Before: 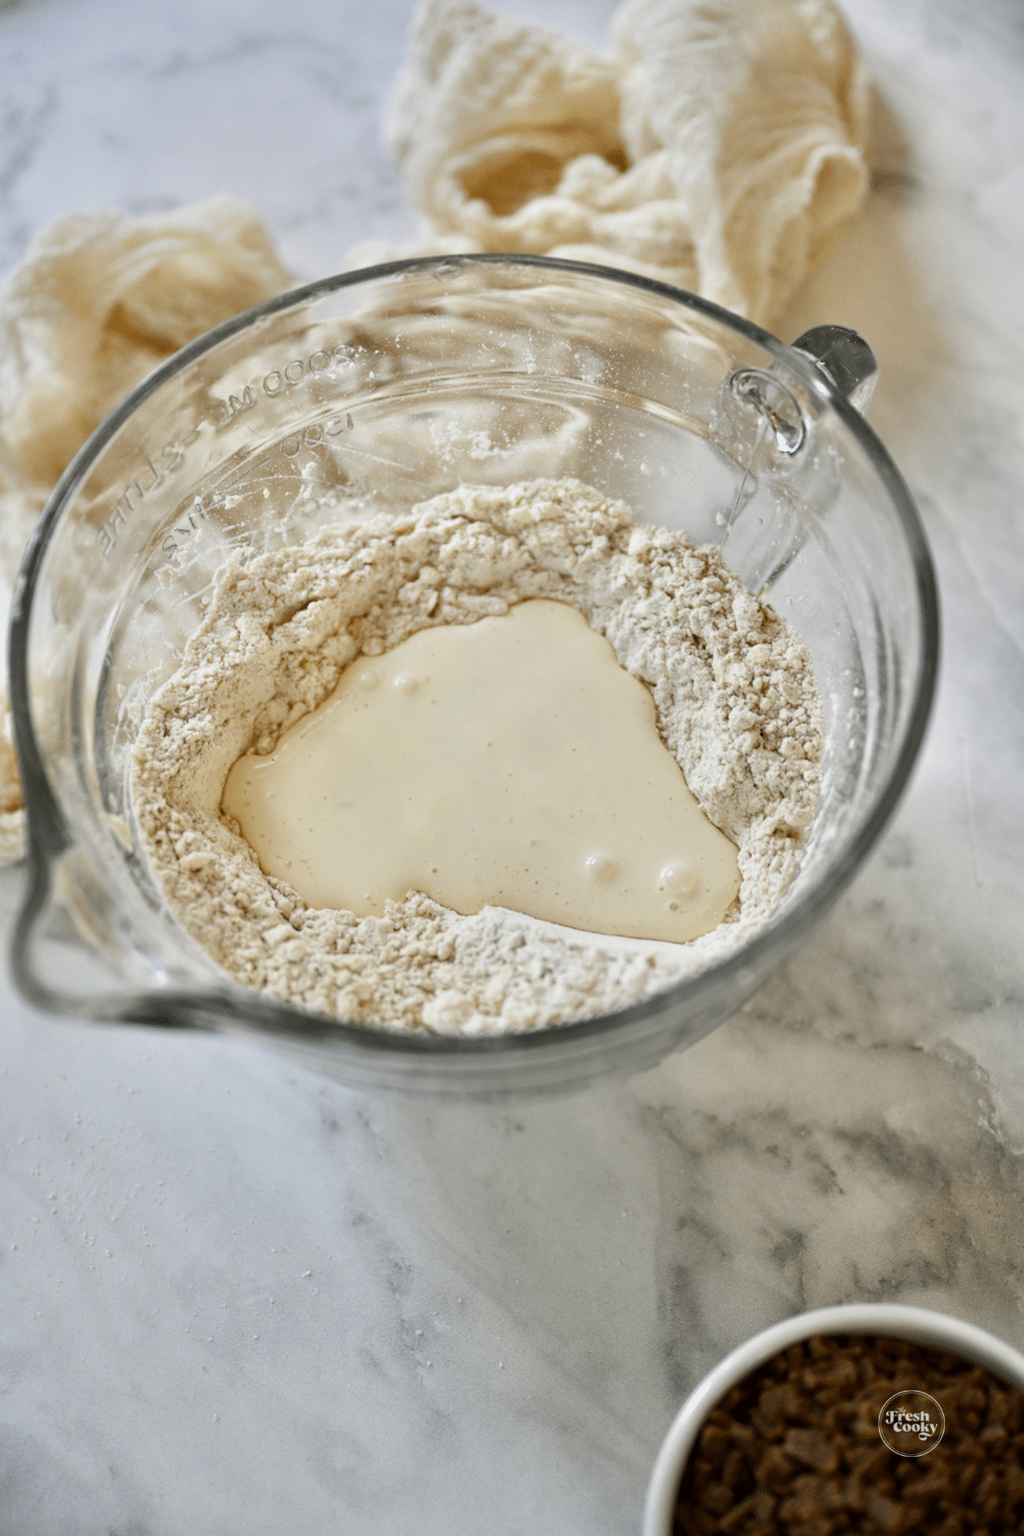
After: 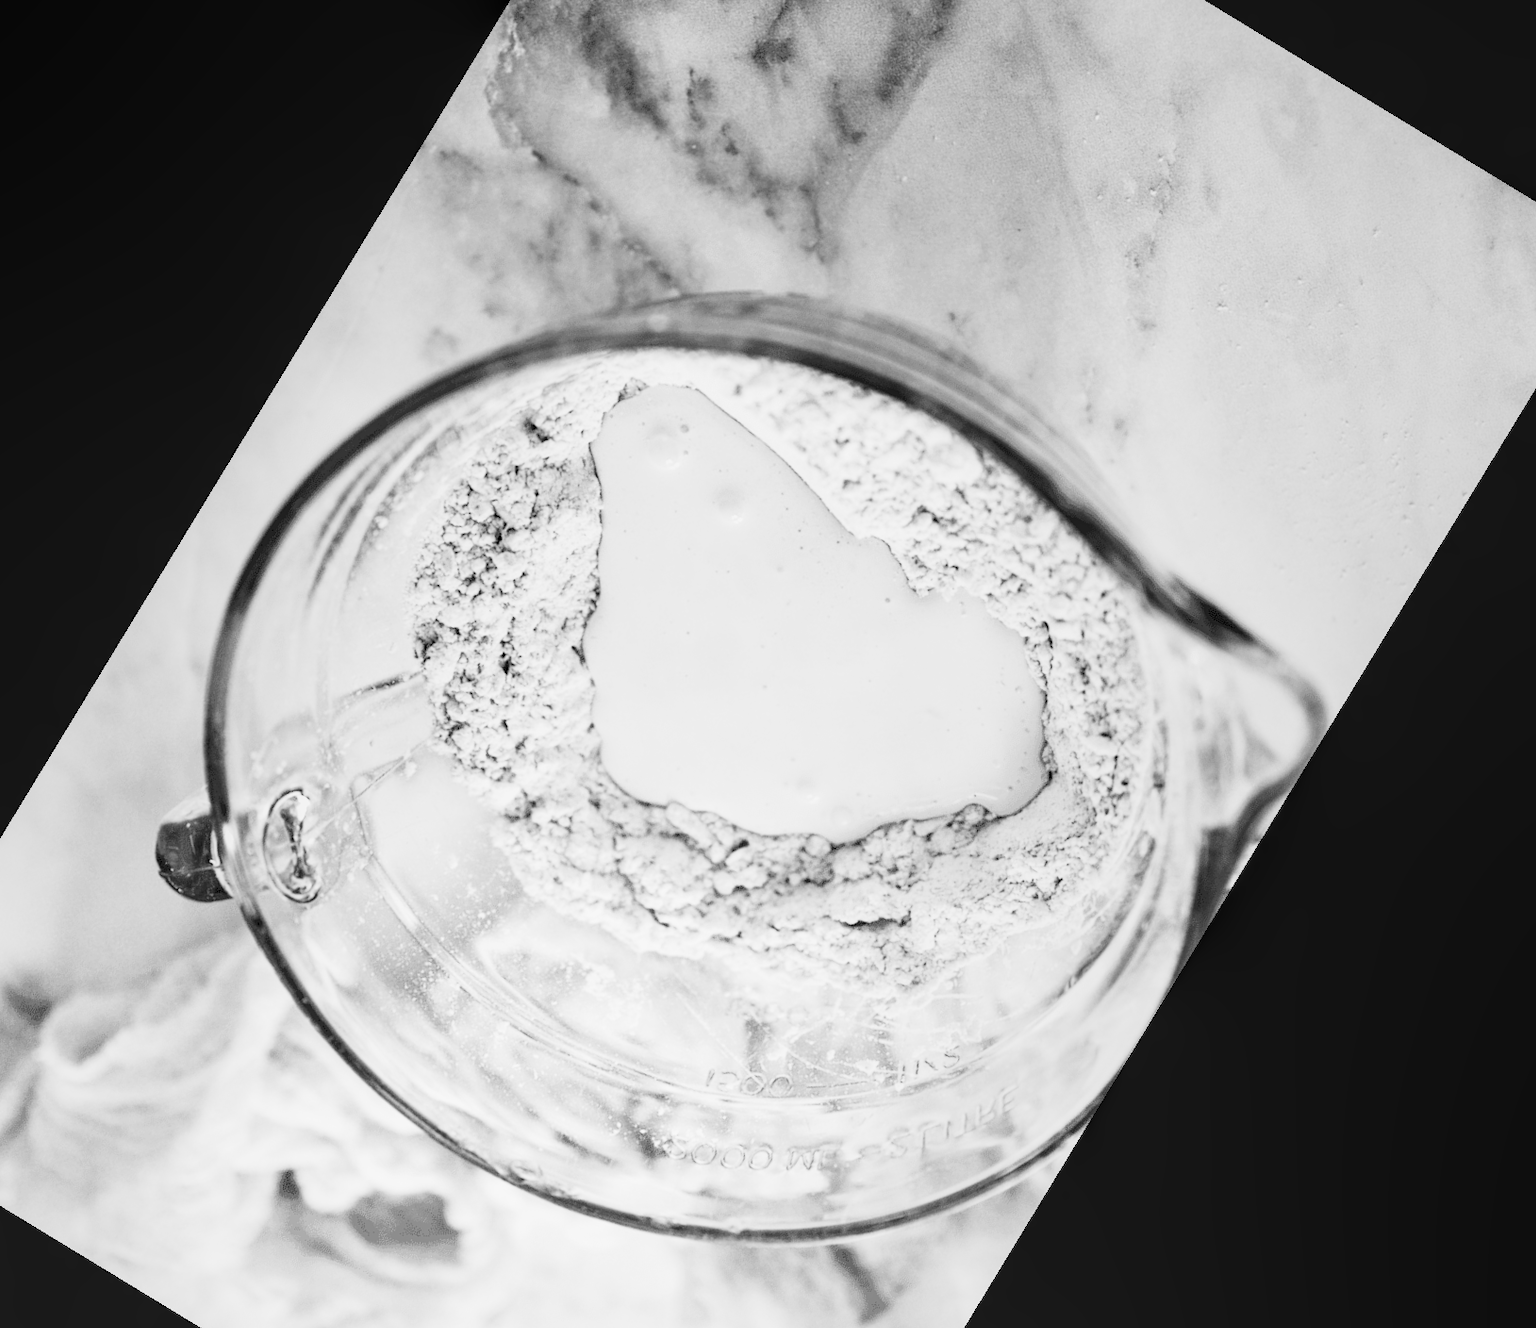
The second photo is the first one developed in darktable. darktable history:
local contrast: on, module defaults
rotate and perspective: rotation 0.074°, lens shift (vertical) 0.096, lens shift (horizontal) -0.041, crop left 0.043, crop right 0.952, crop top 0.024, crop bottom 0.979
monochrome: on, module defaults
rgb curve: curves: ch0 [(0, 0) (0.21, 0.15) (0.24, 0.21) (0.5, 0.75) (0.75, 0.96) (0.89, 0.99) (1, 1)]; ch1 [(0, 0.02) (0.21, 0.13) (0.25, 0.2) (0.5, 0.67) (0.75, 0.9) (0.89, 0.97) (1, 1)]; ch2 [(0, 0.02) (0.21, 0.13) (0.25, 0.2) (0.5, 0.67) (0.75, 0.9) (0.89, 0.97) (1, 1)], compensate middle gray true
crop and rotate: angle 148.68°, left 9.111%, top 15.603%, right 4.588%, bottom 17.041%
graduated density: on, module defaults
